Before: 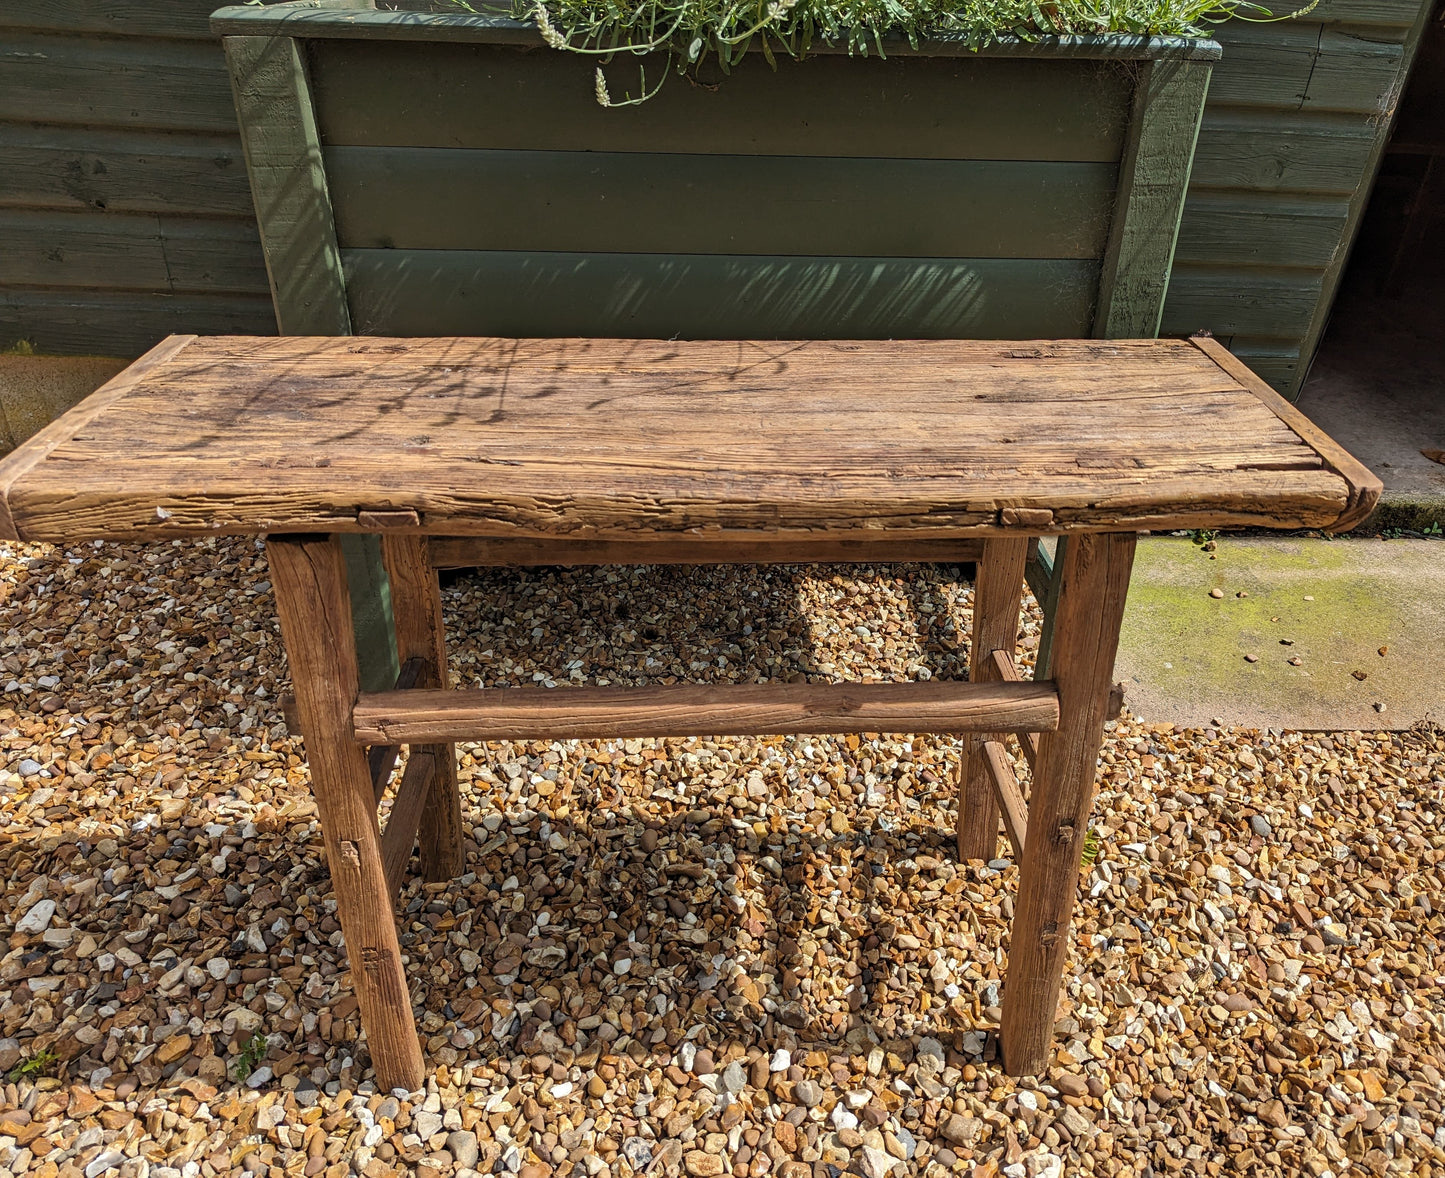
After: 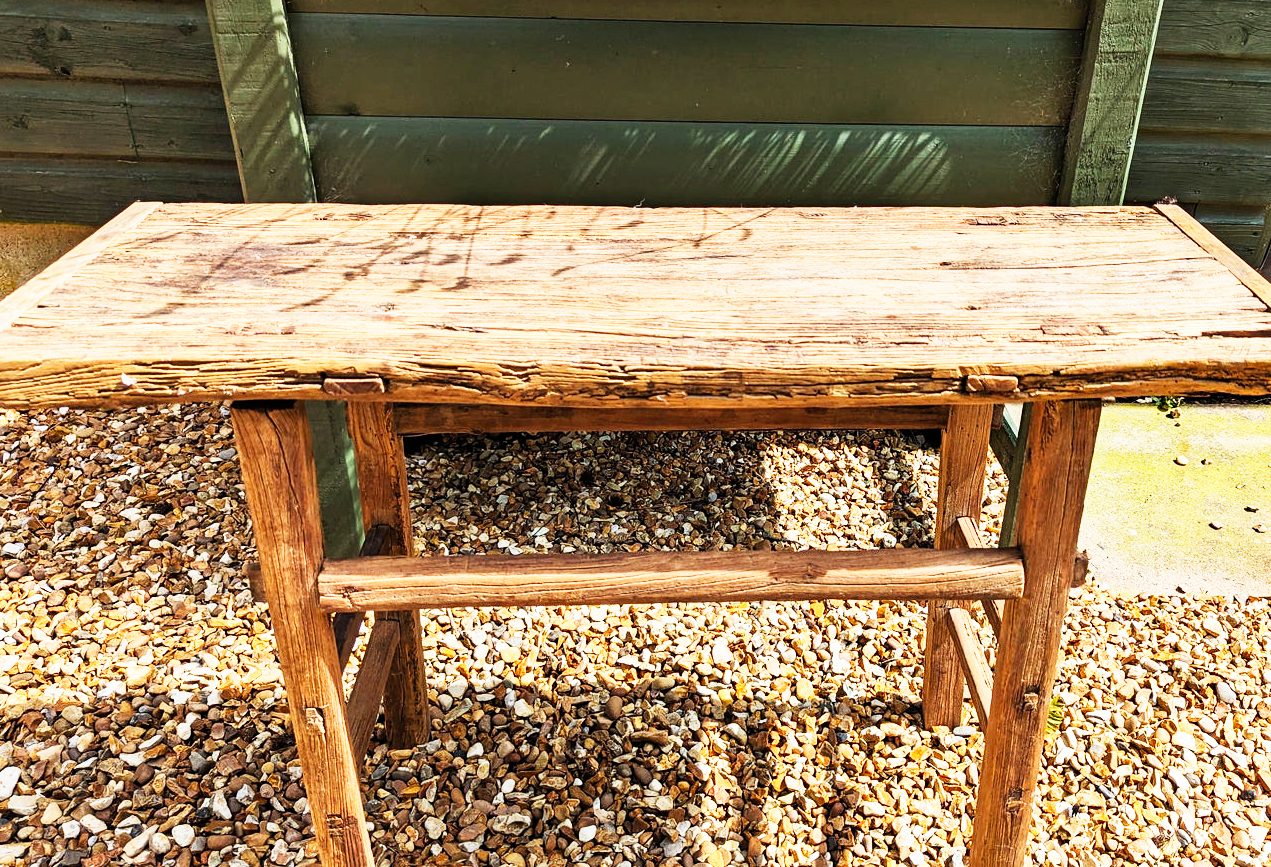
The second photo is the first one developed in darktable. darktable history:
sigmoid: contrast 1.93, skew 0.29, preserve hue 0%
crop and rotate: left 2.425%, top 11.305%, right 9.6%, bottom 15.08%
exposure: black level correction 0, exposure 1.2 EV, compensate highlight preservation false
